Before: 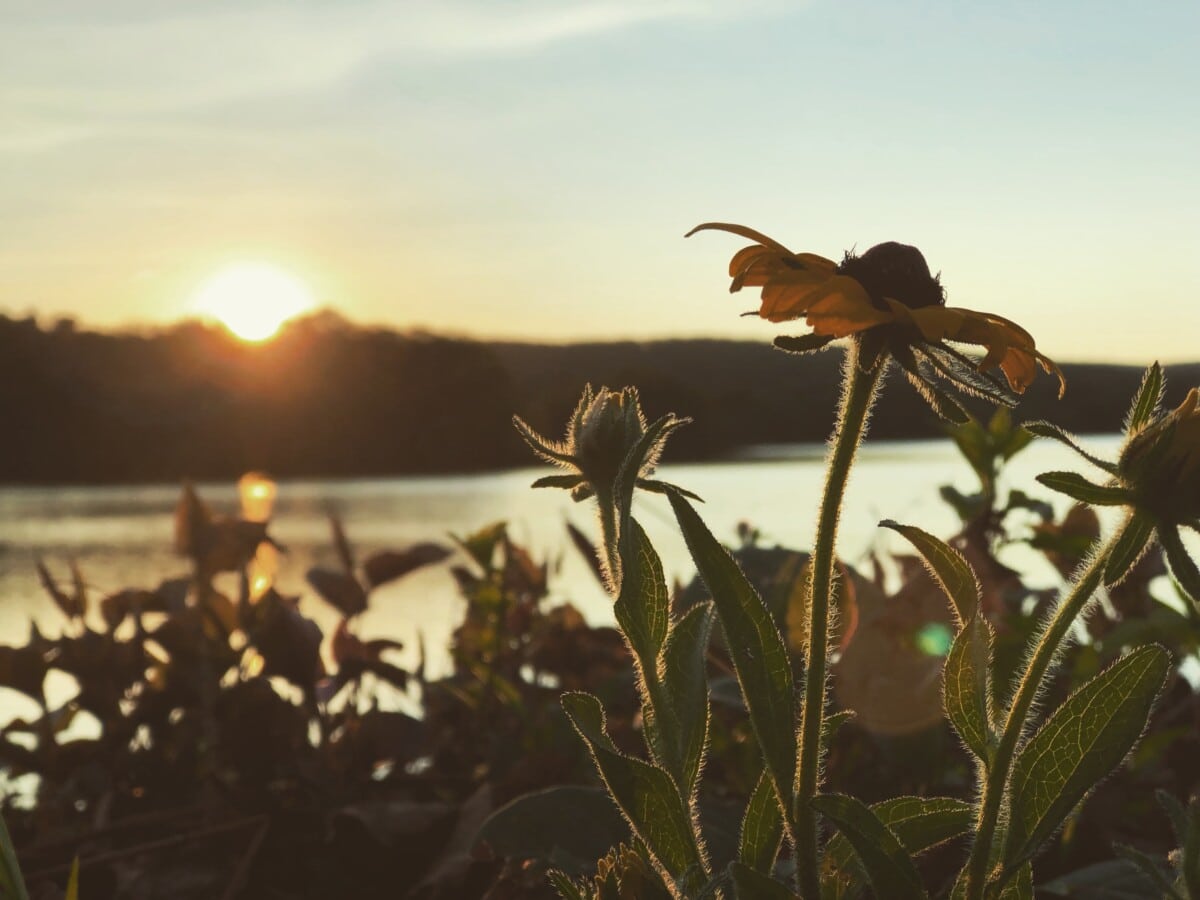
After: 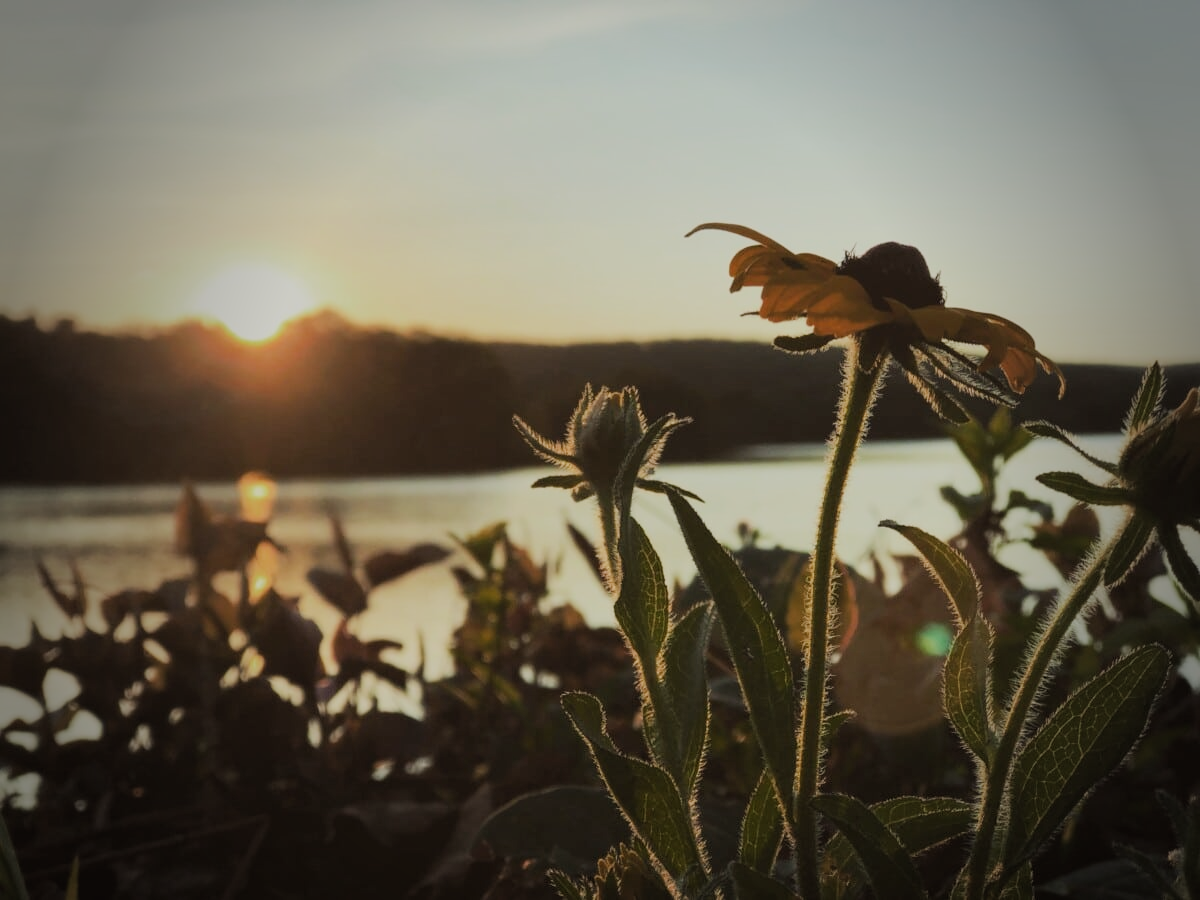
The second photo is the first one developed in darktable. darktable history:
filmic rgb: black relative exposure -7.22 EV, white relative exposure 5.37 EV, hardness 3.02
vignetting: fall-off start 64.11%, brightness -0.577, saturation -0.268, width/height ratio 0.889
exposure: compensate highlight preservation false
